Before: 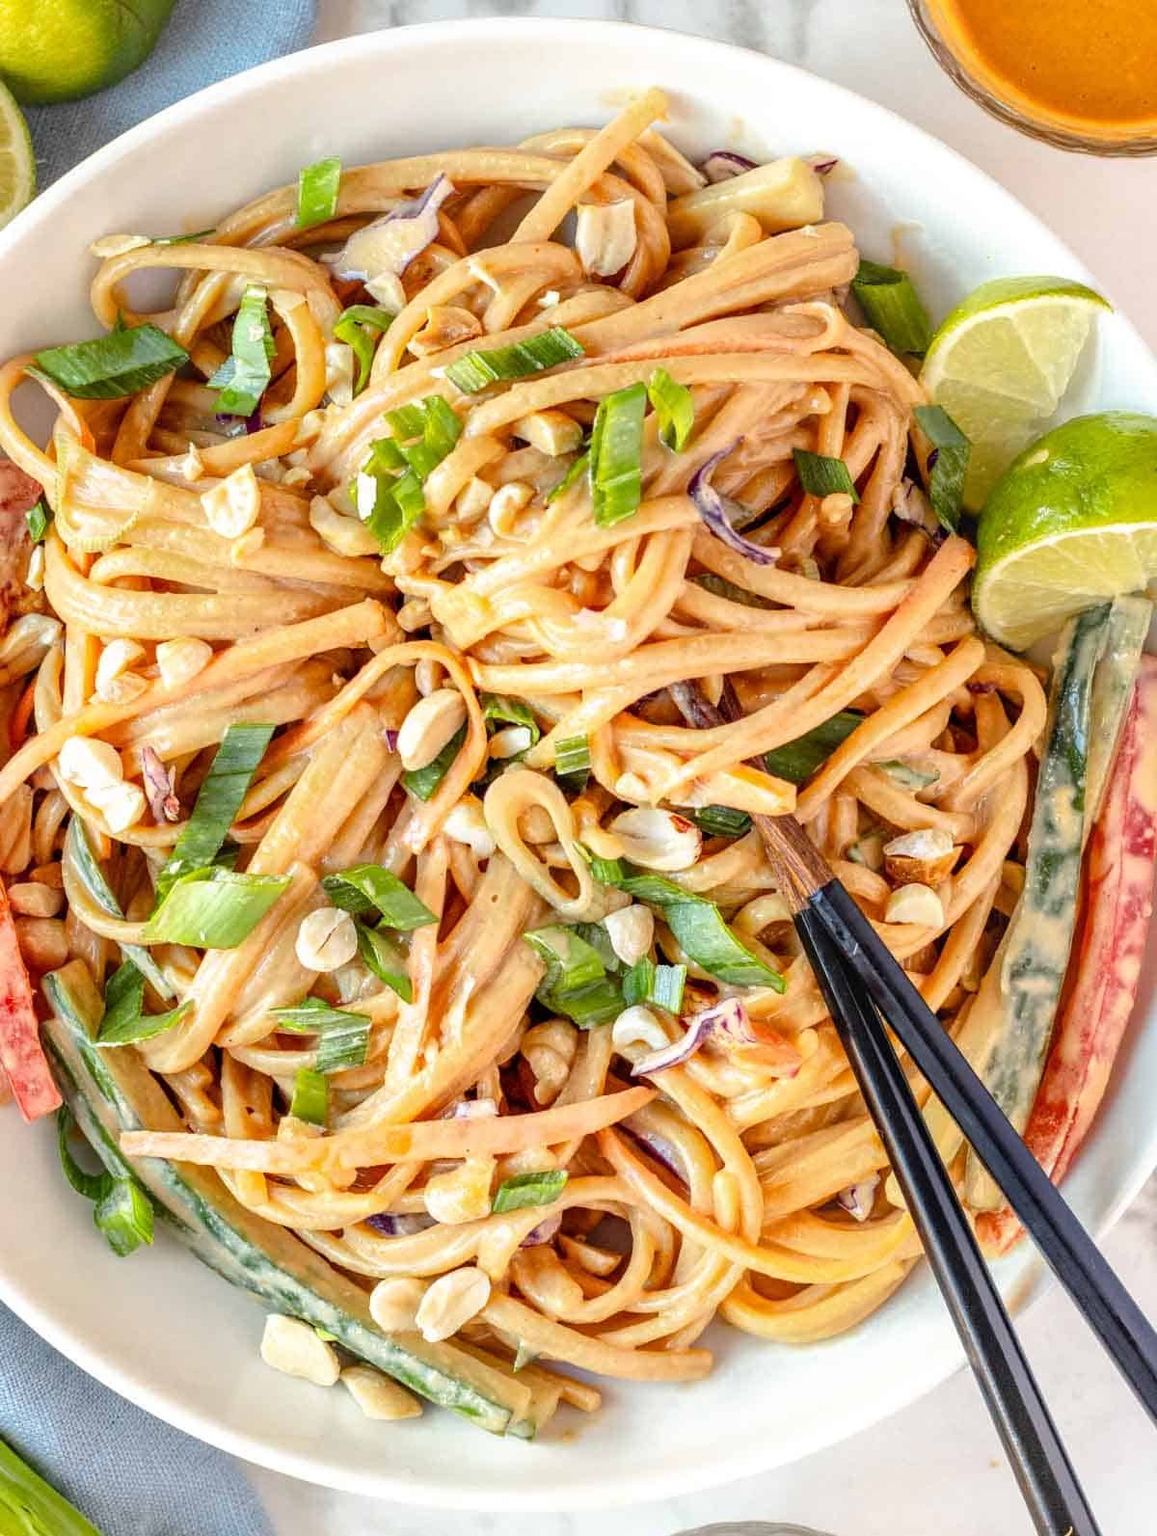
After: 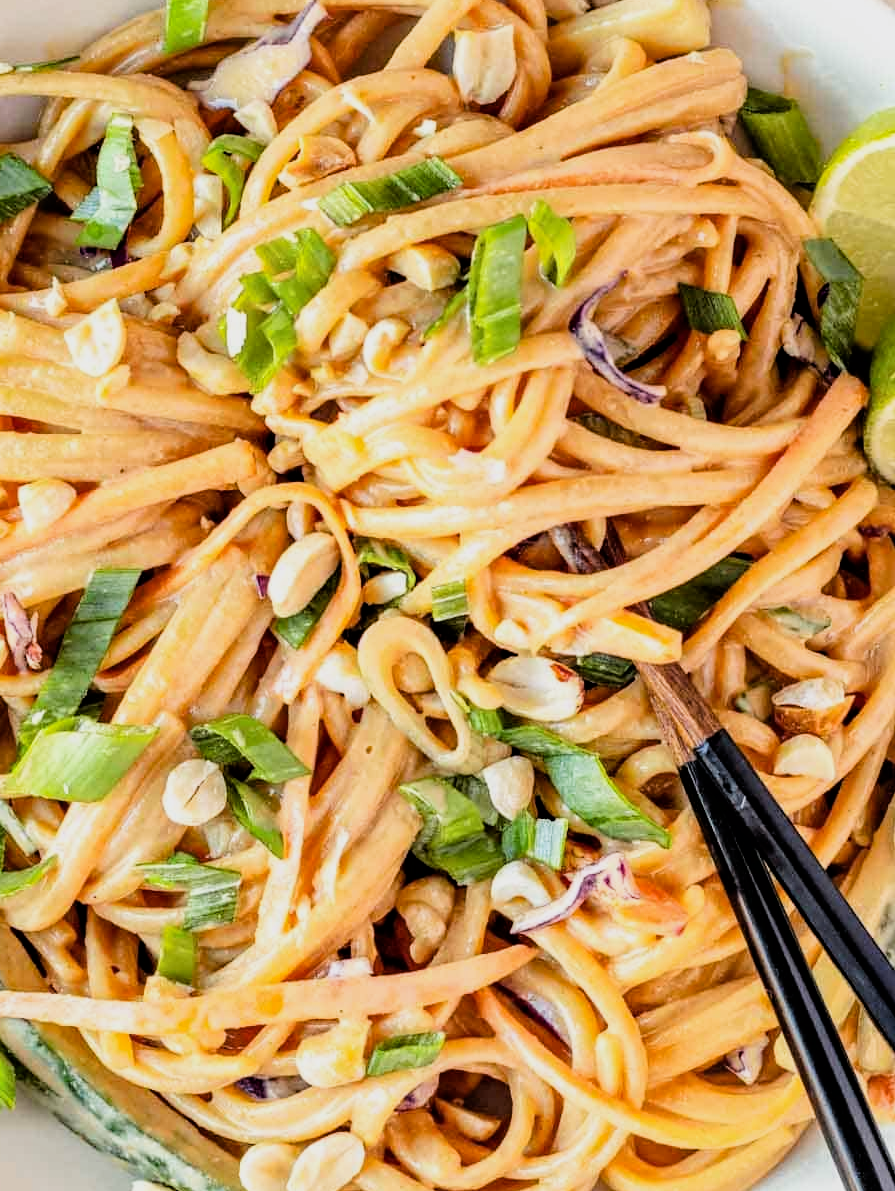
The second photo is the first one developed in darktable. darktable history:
filmic rgb: black relative exposure -5.04 EV, white relative exposure 3.5 EV, hardness 3.17, contrast 1.297, highlights saturation mix -48.88%
crop and rotate: left 12.05%, top 11.469%, right 13.349%, bottom 13.751%
haze removal: compatibility mode true, adaptive false
